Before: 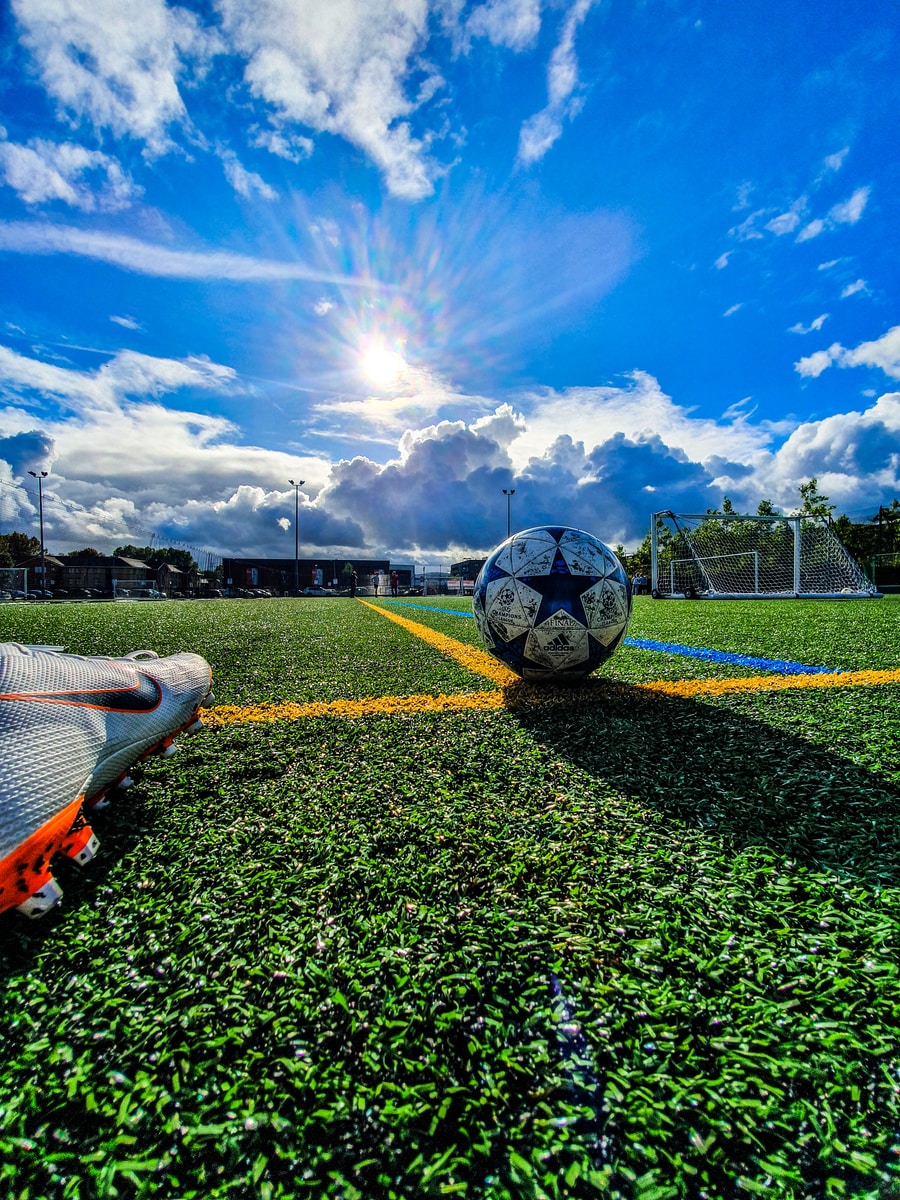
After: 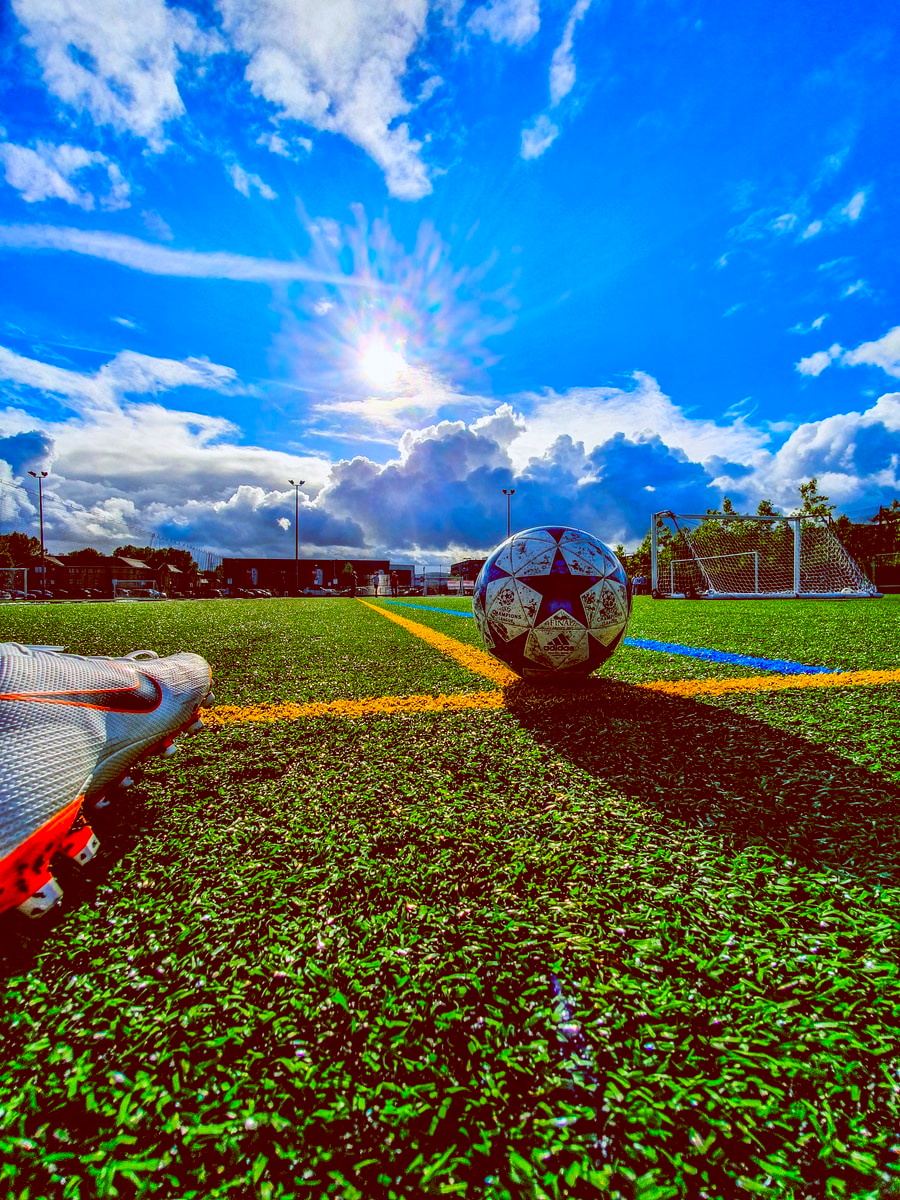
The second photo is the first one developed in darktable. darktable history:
color balance: lift [1, 1.011, 0.999, 0.989], gamma [1.109, 1.045, 1.039, 0.955], gain [0.917, 0.936, 0.952, 1.064], contrast 2.32%, contrast fulcrum 19%, output saturation 101%
contrast brightness saturation: saturation 0.5
